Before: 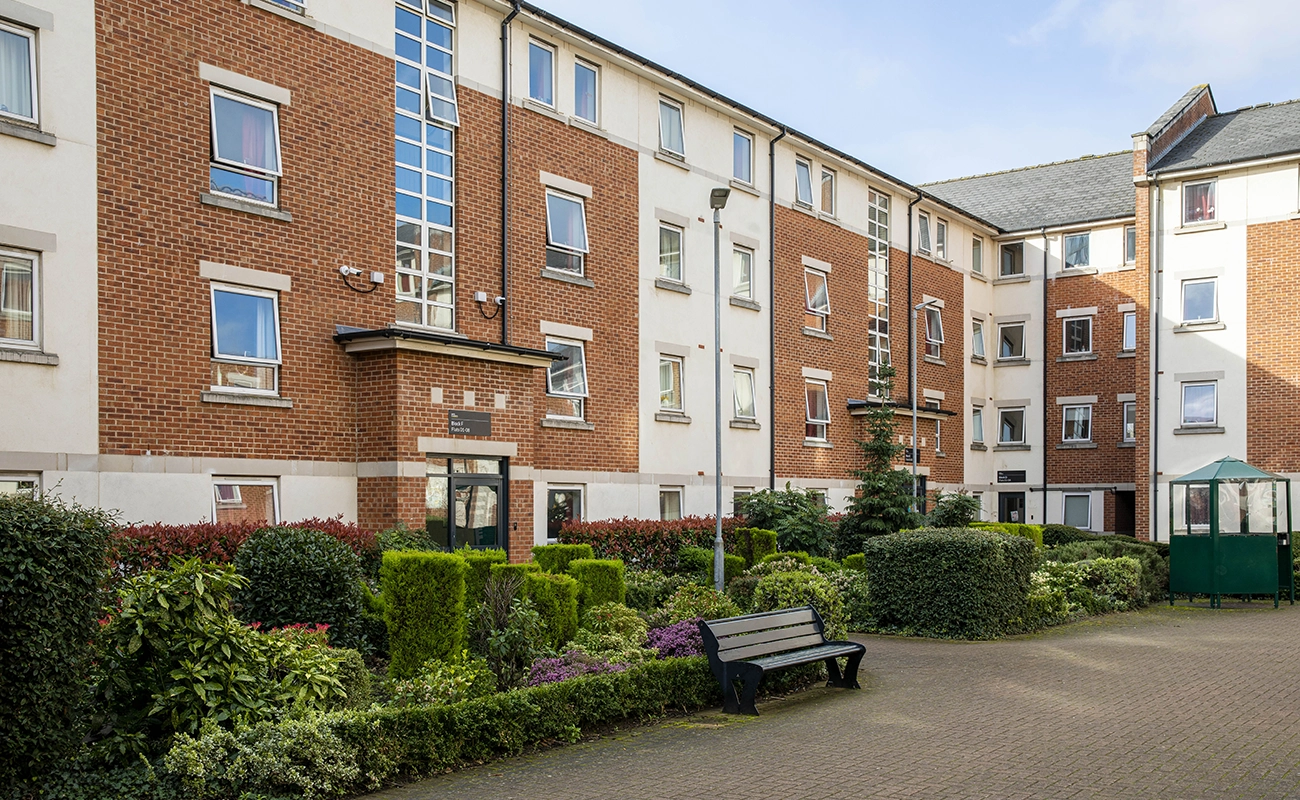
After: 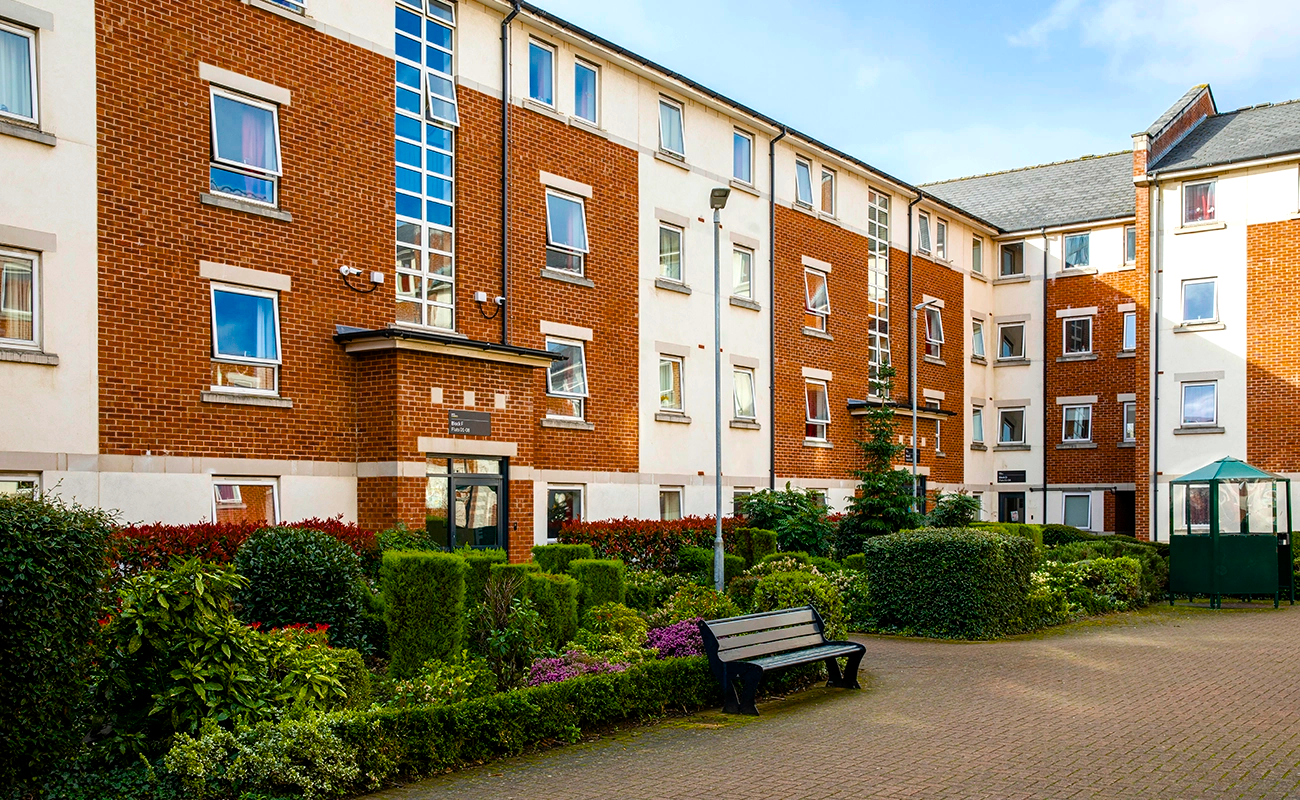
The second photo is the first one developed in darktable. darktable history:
color balance rgb: perceptual saturation grading › global saturation 35.718%, perceptual brilliance grading › highlights 10.123%, perceptual brilliance grading › mid-tones 4.529%, global vibrance 10.581%, saturation formula JzAzBz (2021)
